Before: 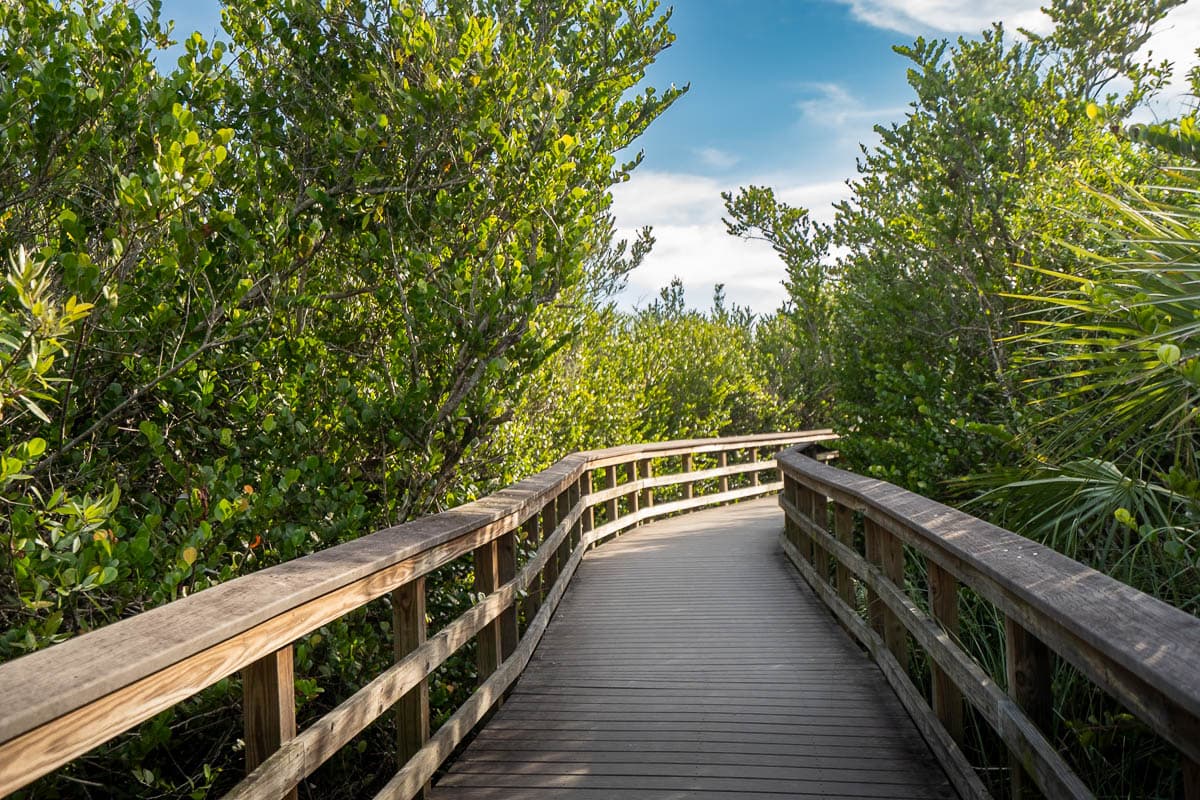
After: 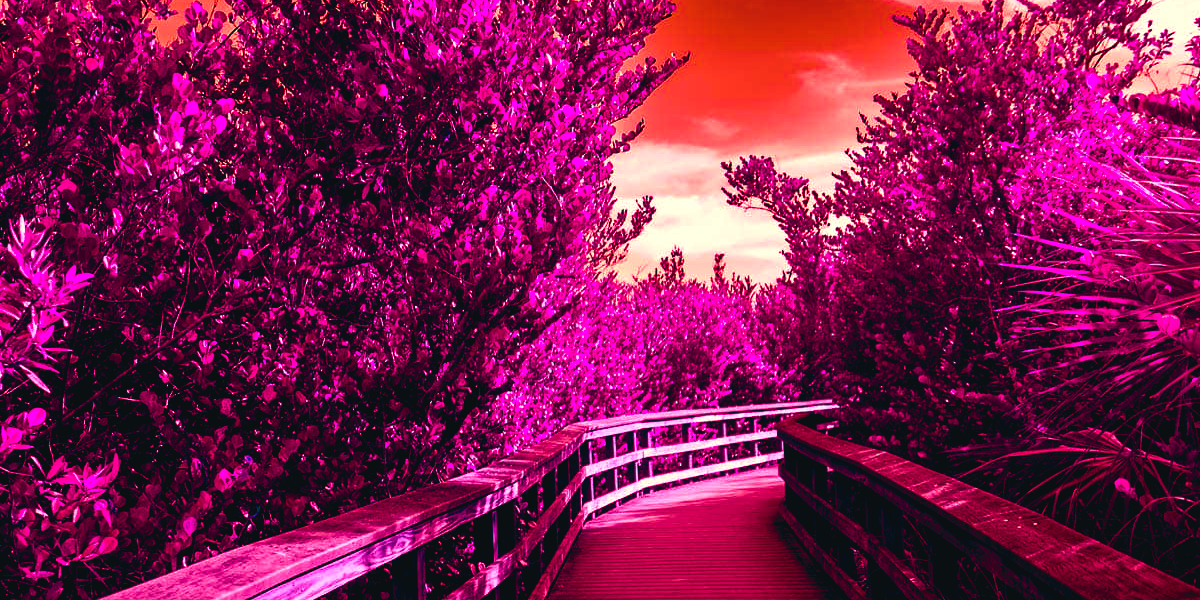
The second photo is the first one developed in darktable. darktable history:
crop: top 3.857%, bottom 21.132%
color balance rgb: shadows lift › luminance -18.76%, shadows lift › chroma 35.44%, power › luminance -3.76%, power › hue 142.17°, highlights gain › chroma 7.5%, highlights gain › hue 184.75°, global offset › luminance -0.52%, global offset › chroma 0.91%, global offset › hue 173.36°, shadows fall-off 300%, white fulcrum 2 EV, highlights fall-off 300%, linear chroma grading › shadows 17.19%, linear chroma grading › highlights 61.12%, linear chroma grading › global chroma 50%, hue shift -150.52°, perceptual brilliance grading › global brilliance 12%, mask middle-gray fulcrum 100%, contrast gray fulcrum 38.43%, contrast 35.15%, saturation formula JzAzBz (2021)
tone curve: curves: ch0 [(0, 0.039) (0.104, 0.103) (0.273, 0.267) (0.448, 0.487) (0.704, 0.761) (0.886, 0.922) (0.994, 0.971)]; ch1 [(0, 0) (0.335, 0.298) (0.446, 0.413) (0.485, 0.487) (0.515, 0.503) (0.566, 0.563) (0.641, 0.655) (1, 1)]; ch2 [(0, 0) (0.314, 0.301) (0.421, 0.411) (0.502, 0.494) (0.528, 0.54) (0.557, 0.559) (0.612, 0.62) (0.722, 0.686) (1, 1)], color space Lab, independent channels, preserve colors none
white balance: red 0.925, blue 1.046
